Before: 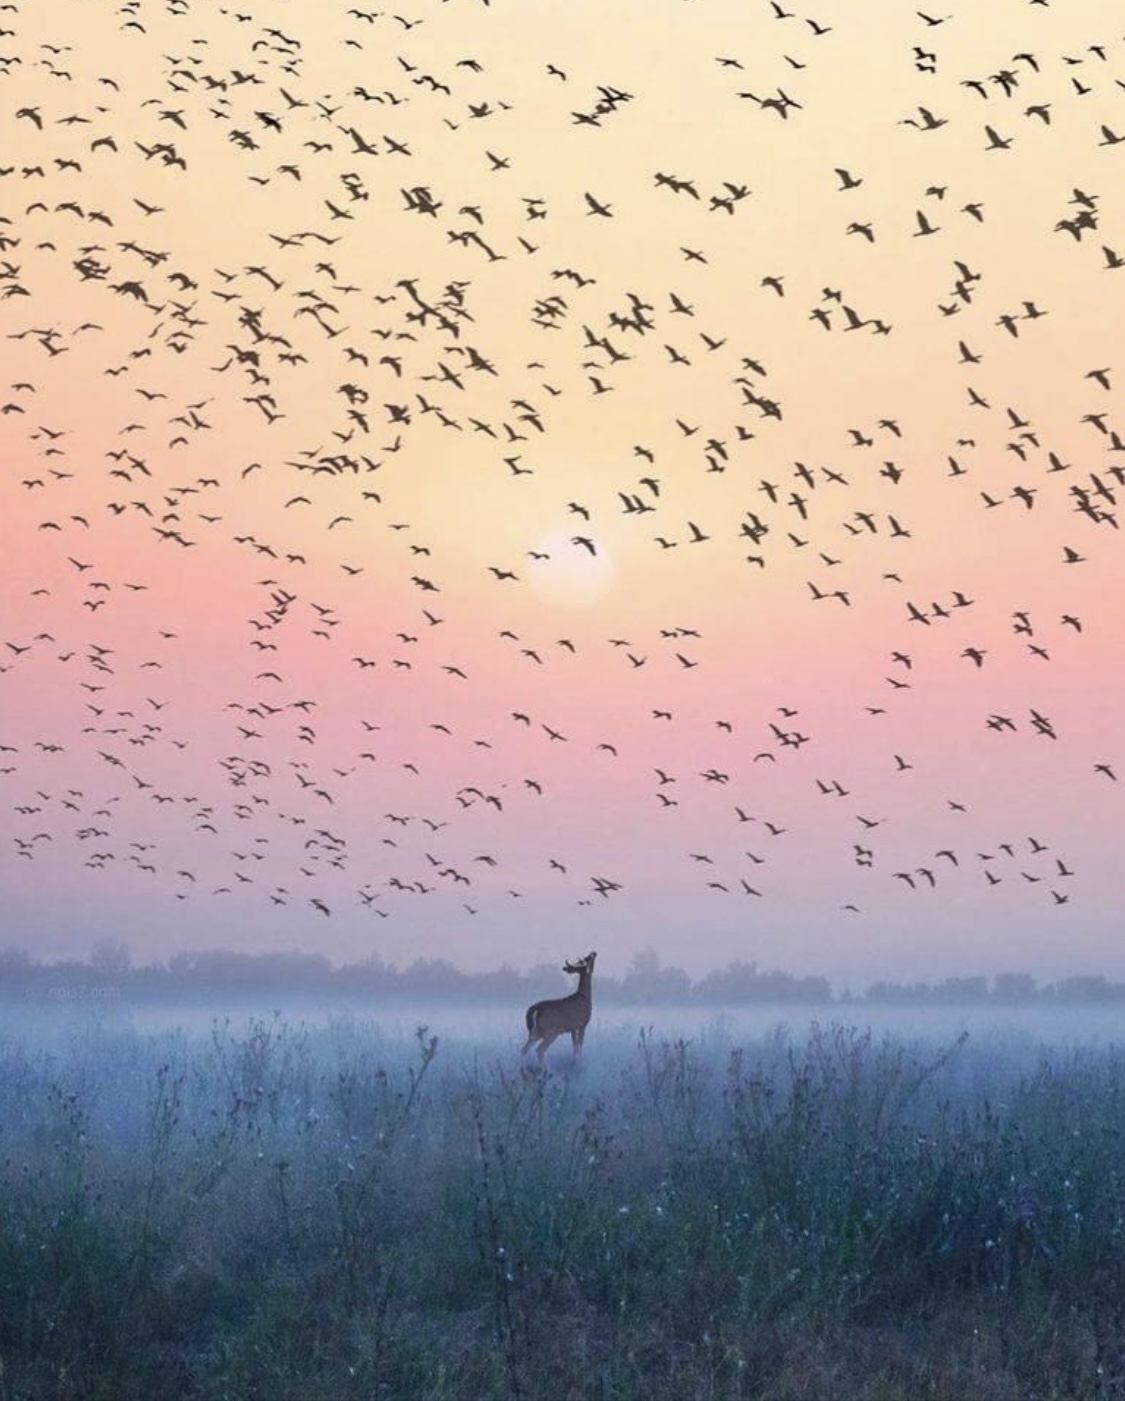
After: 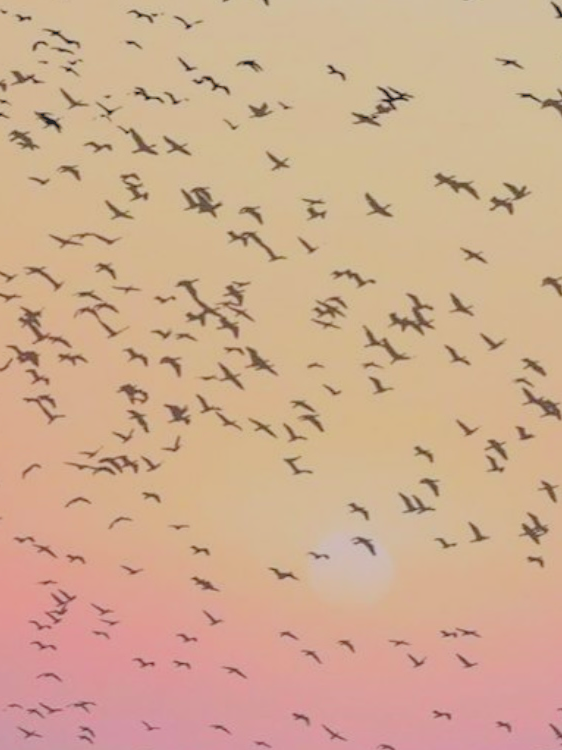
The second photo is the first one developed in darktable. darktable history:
contrast brightness saturation: contrast -0.28
rgb levels: preserve colors sum RGB, levels [[0.038, 0.433, 0.934], [0, 0.5, 1], [0, 0.5, 1]]
crop: left 19.556%, right 30.401%, bottom 46.458%
